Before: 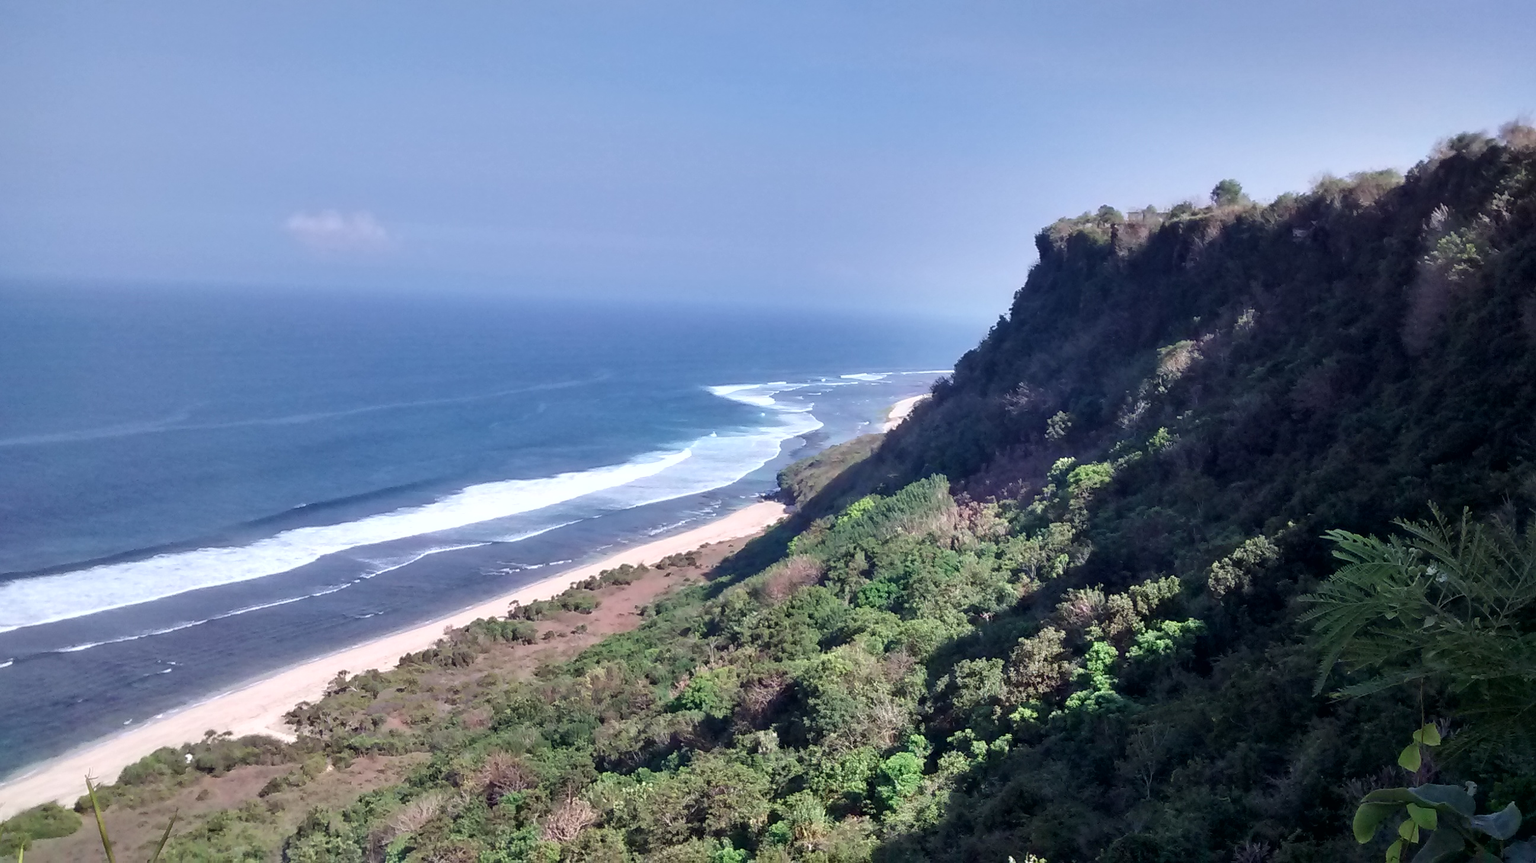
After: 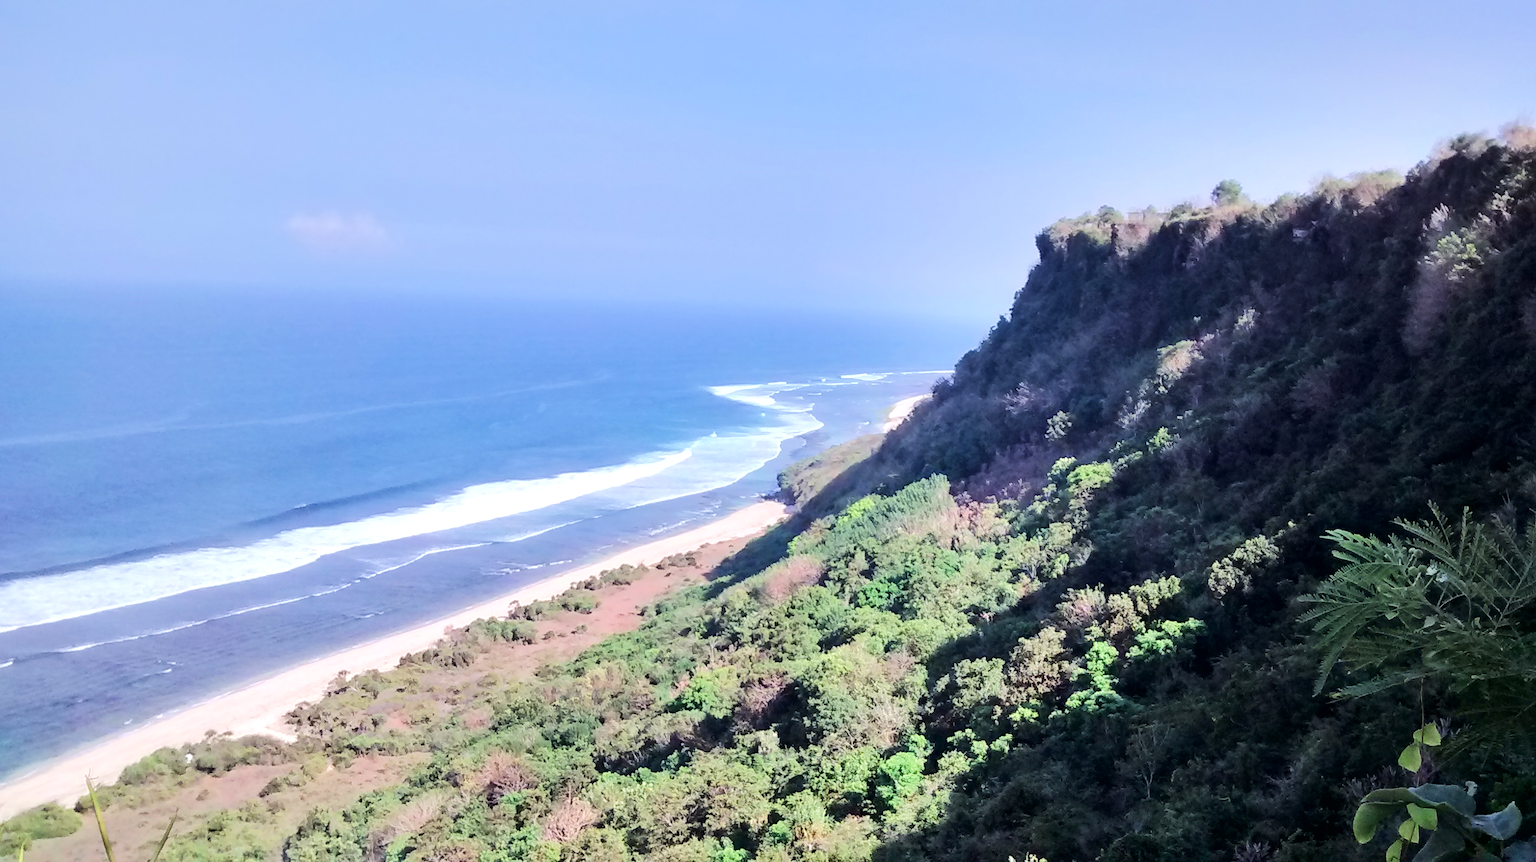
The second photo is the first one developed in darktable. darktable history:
tone equalizer: -7 EV 0.161 EV, -6 EV 0.629 EV, -5 EV 1.12 EV, -4 EV 1.34 EV, -3 EV 1.13 EV, -2 EV 0.6 EV, -1 EV 0.153 EV, edges refinement/feathering 500, mask exposure compensation -1.57 EV, preserve details no
